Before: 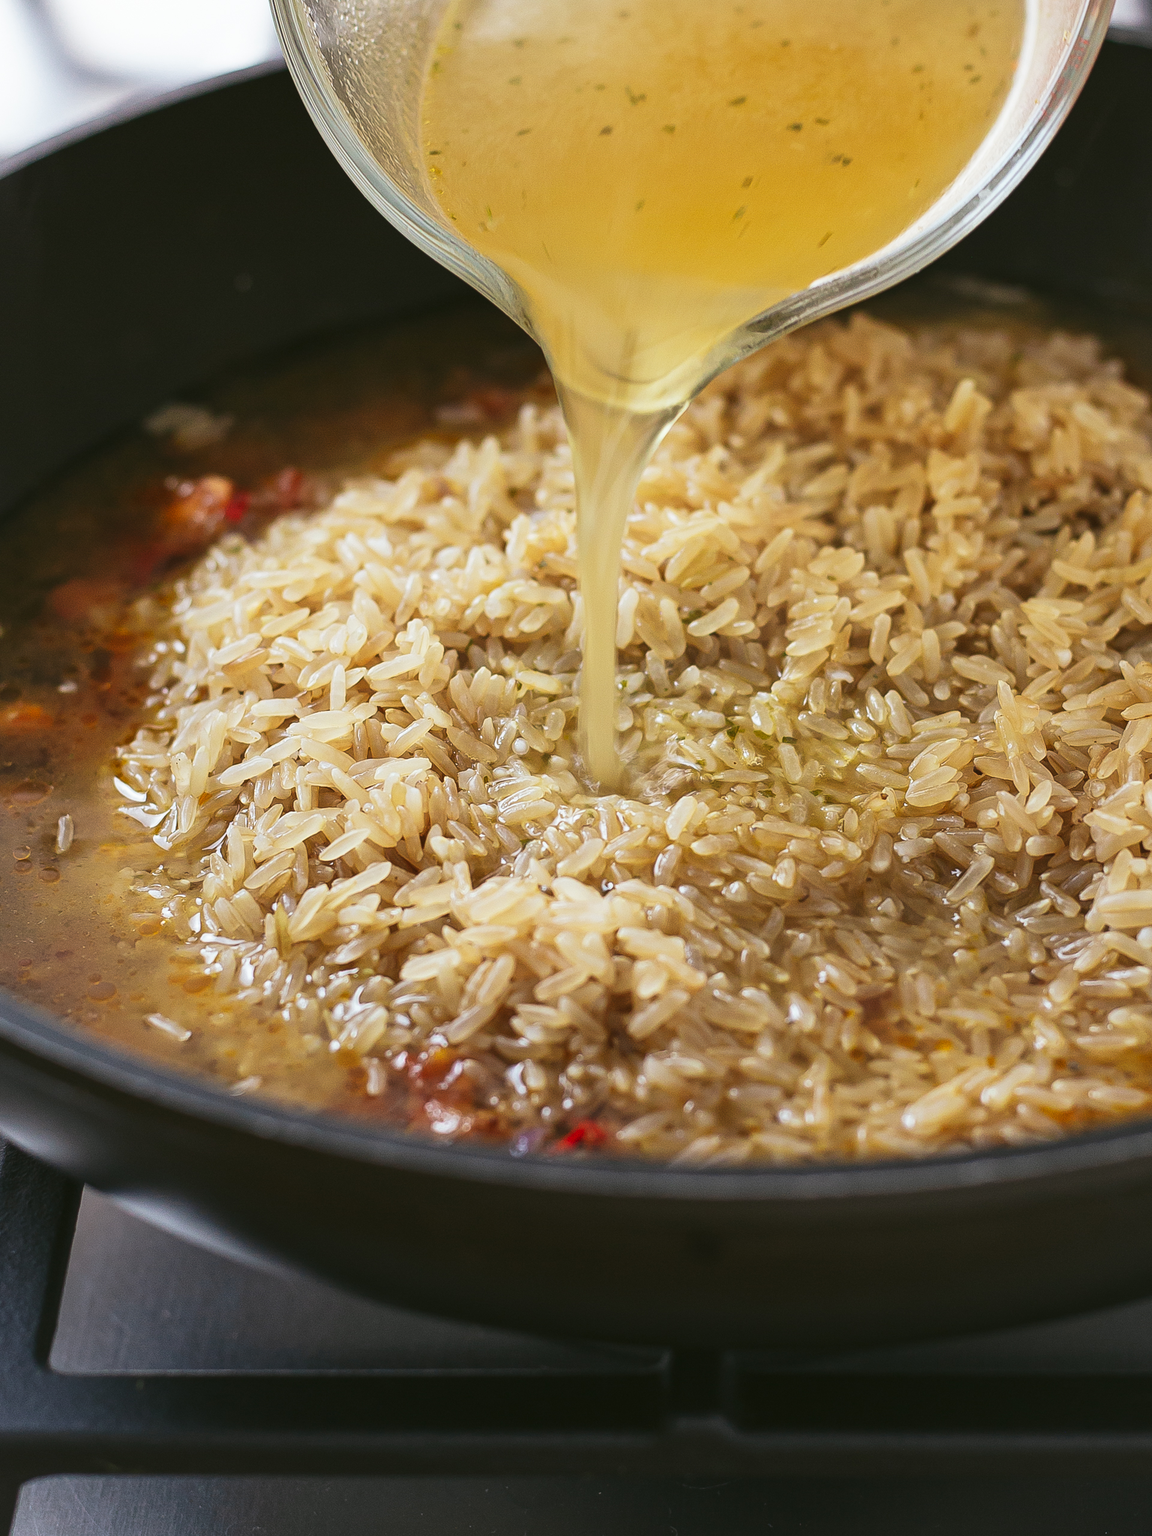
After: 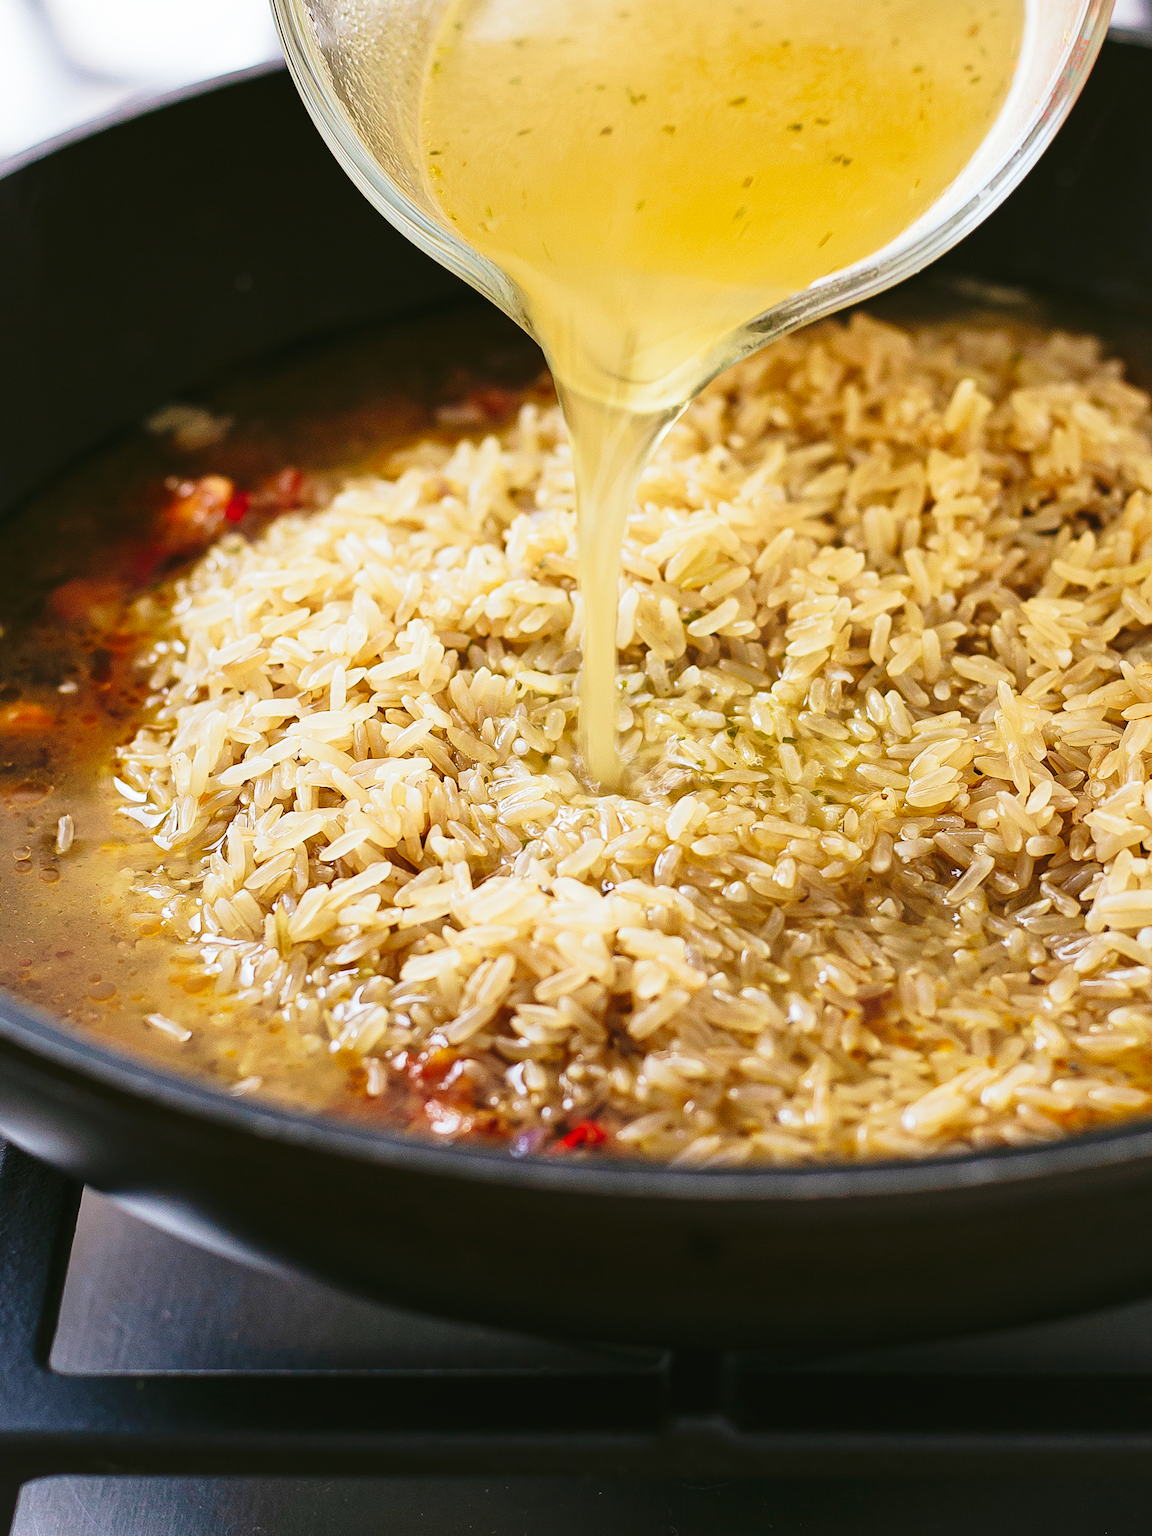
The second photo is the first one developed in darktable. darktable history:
velvia: on, module defaults
tone curve: curves: ch0 [(0, 0) (0.003, 0.016) (0.011, 0.019) (0.025, 0.023) (0.044, 0.029) (0.069, 0.042) (0.1, 0.068) (0.136, 0.101) (0.177, 0.143) (0.224, 0.21) (0.277, 0.289) (0.335, 0.379) (0.399, 0.476) (0.468, 0.569) (0.543, 0.654) (0.623, 0.75) (0.709, 0.822) (0.801, 0.893) (0.898, 0.946) (1, 1)], preserve colors none
